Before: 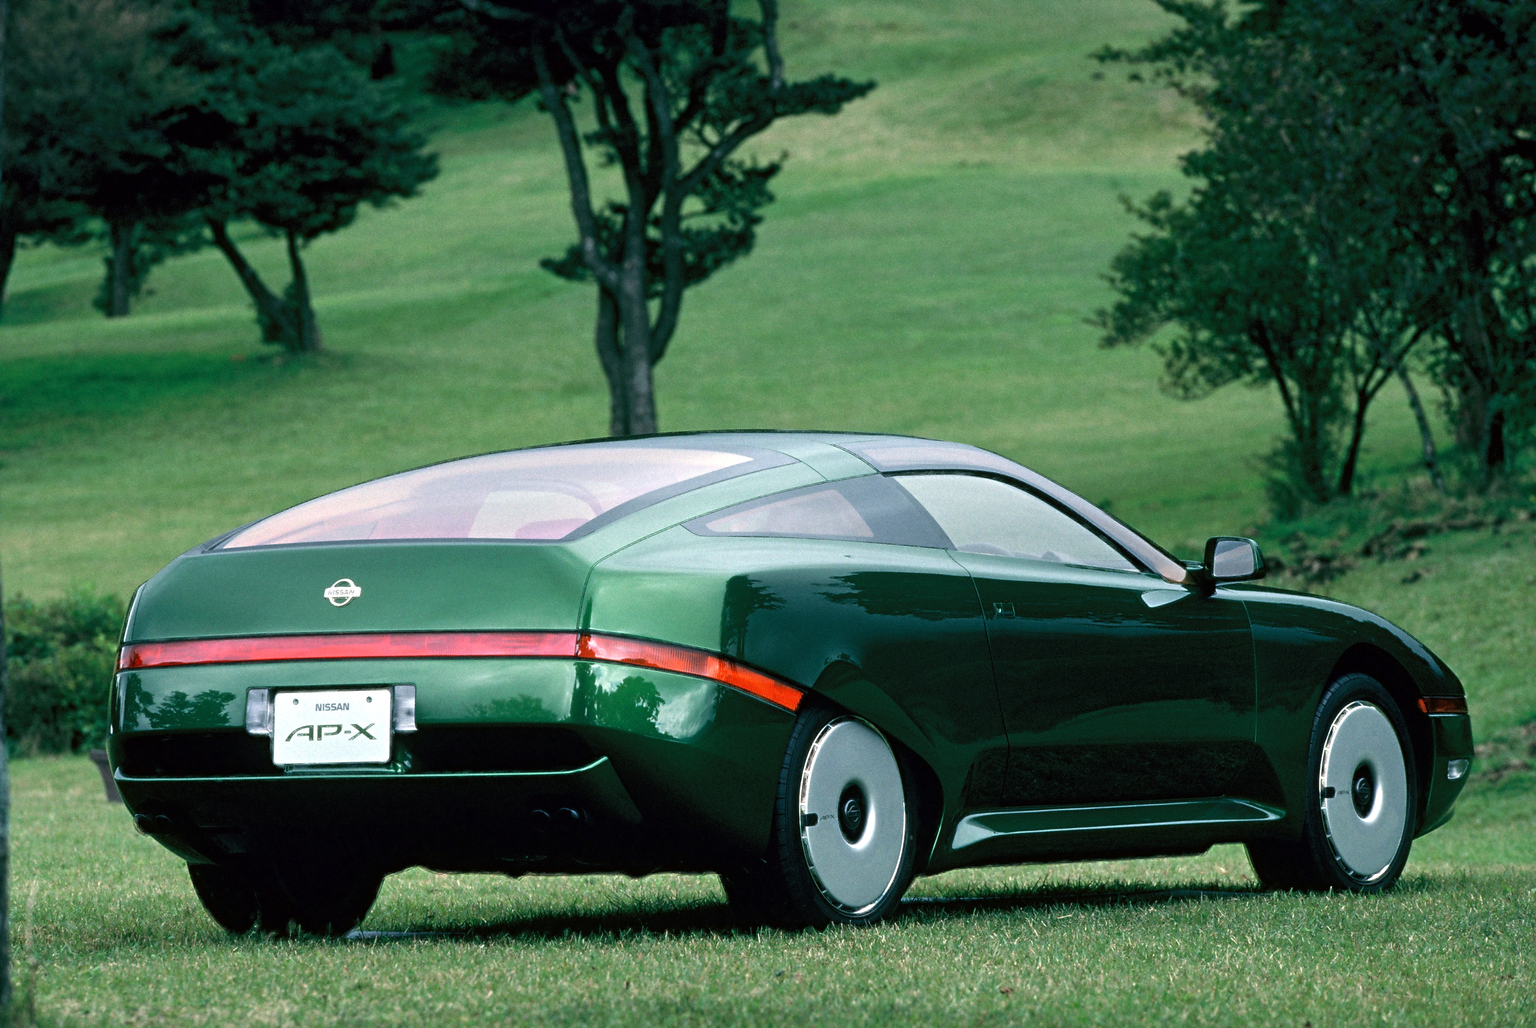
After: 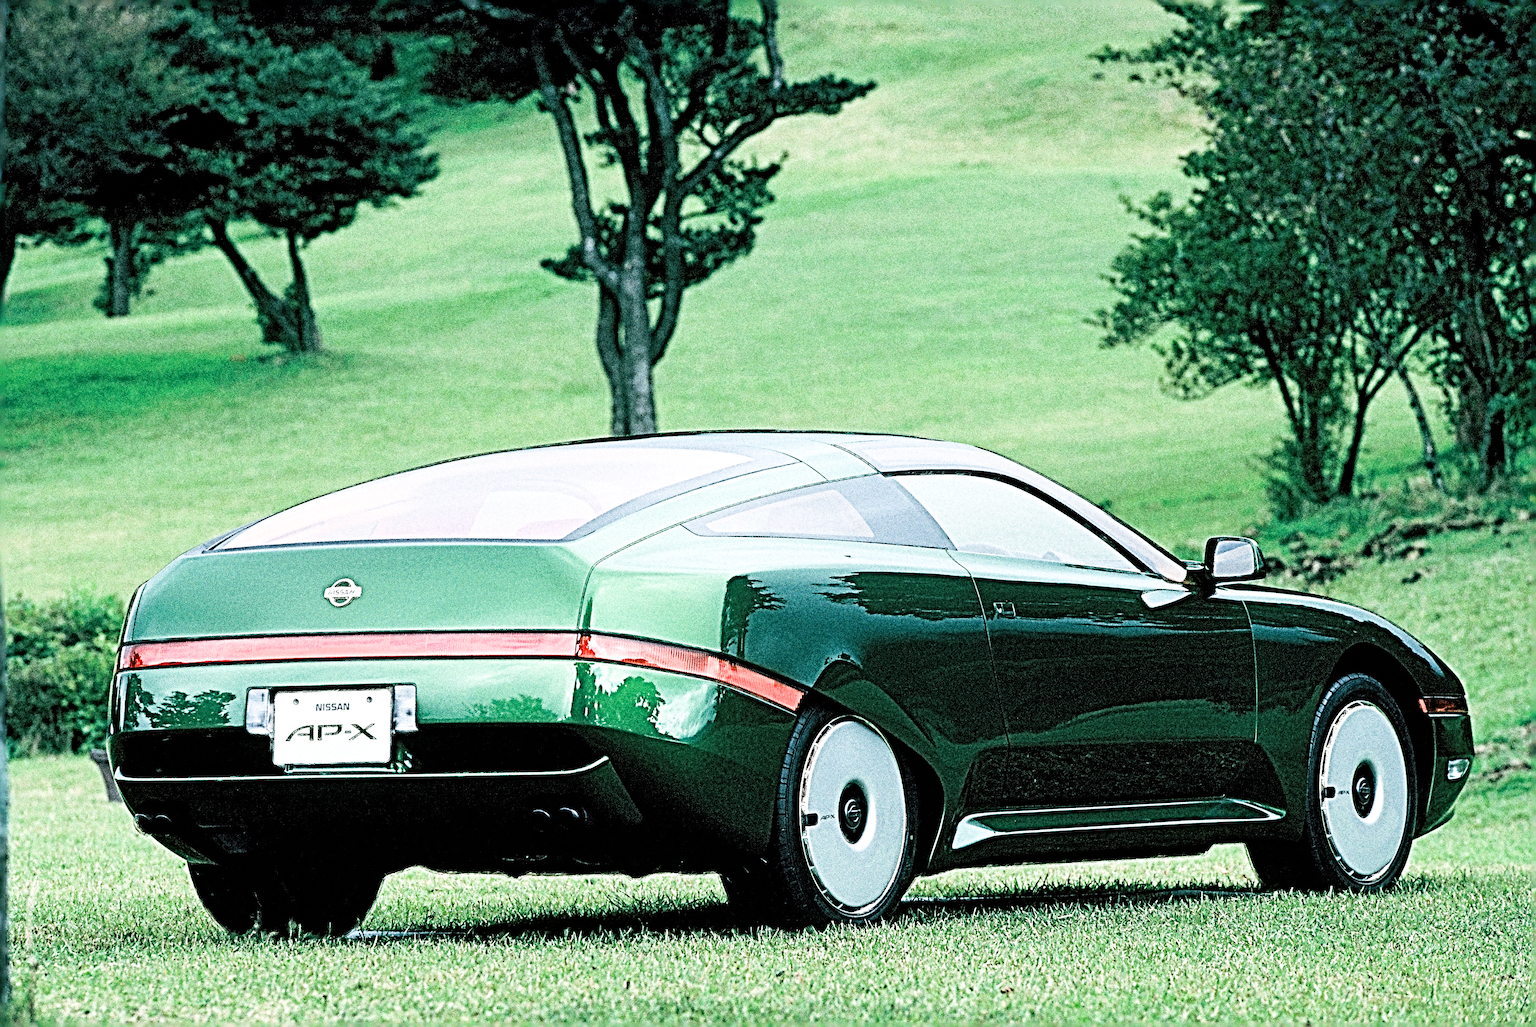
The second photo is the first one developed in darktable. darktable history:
filmic rgb: black relative exposure -5 EV, hardness 2.88, contrast 1.2, highlights saturation mix -30%
exposure: black level correction 0, exposure 1.675 EV, compensate exposure bias true, compensate highlight preservation false
sharpen: radius 6.3, amount 1.8, threshold 0
